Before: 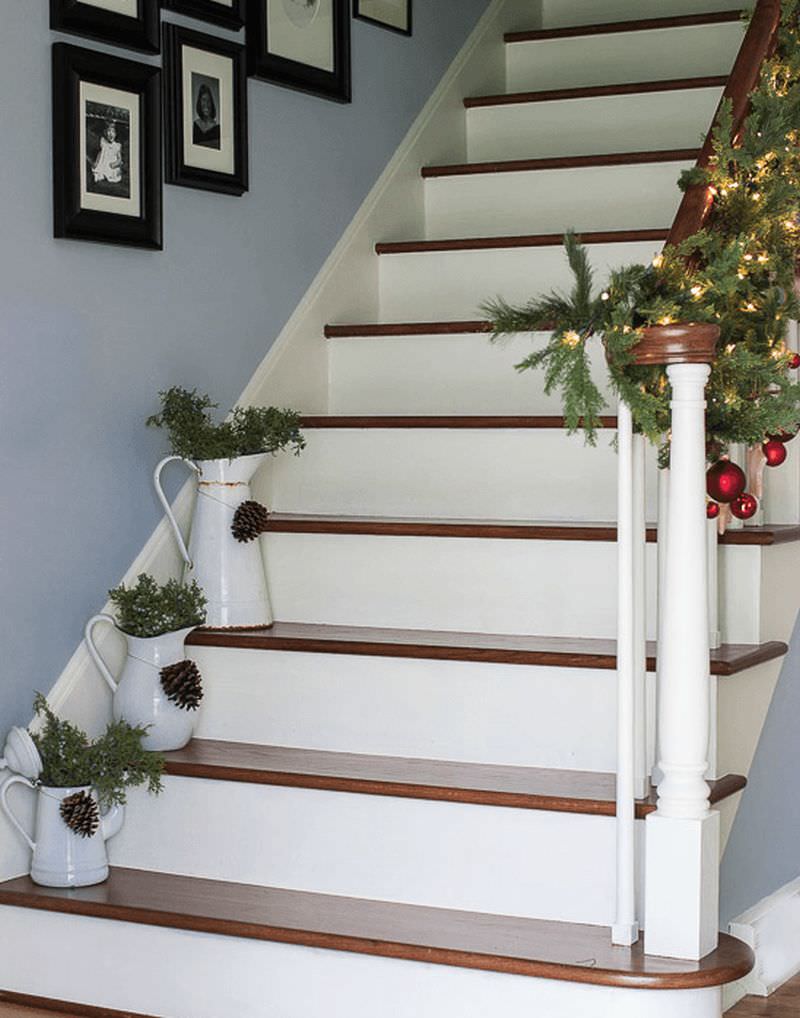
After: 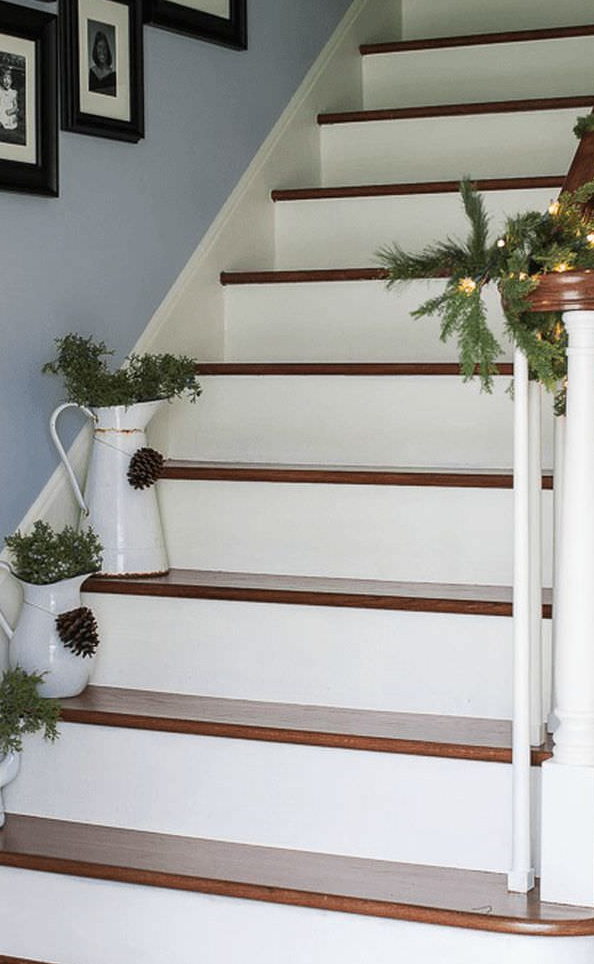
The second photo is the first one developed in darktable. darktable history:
crop and rotate: left 13.097%, top 5.27%, right 12.632%
